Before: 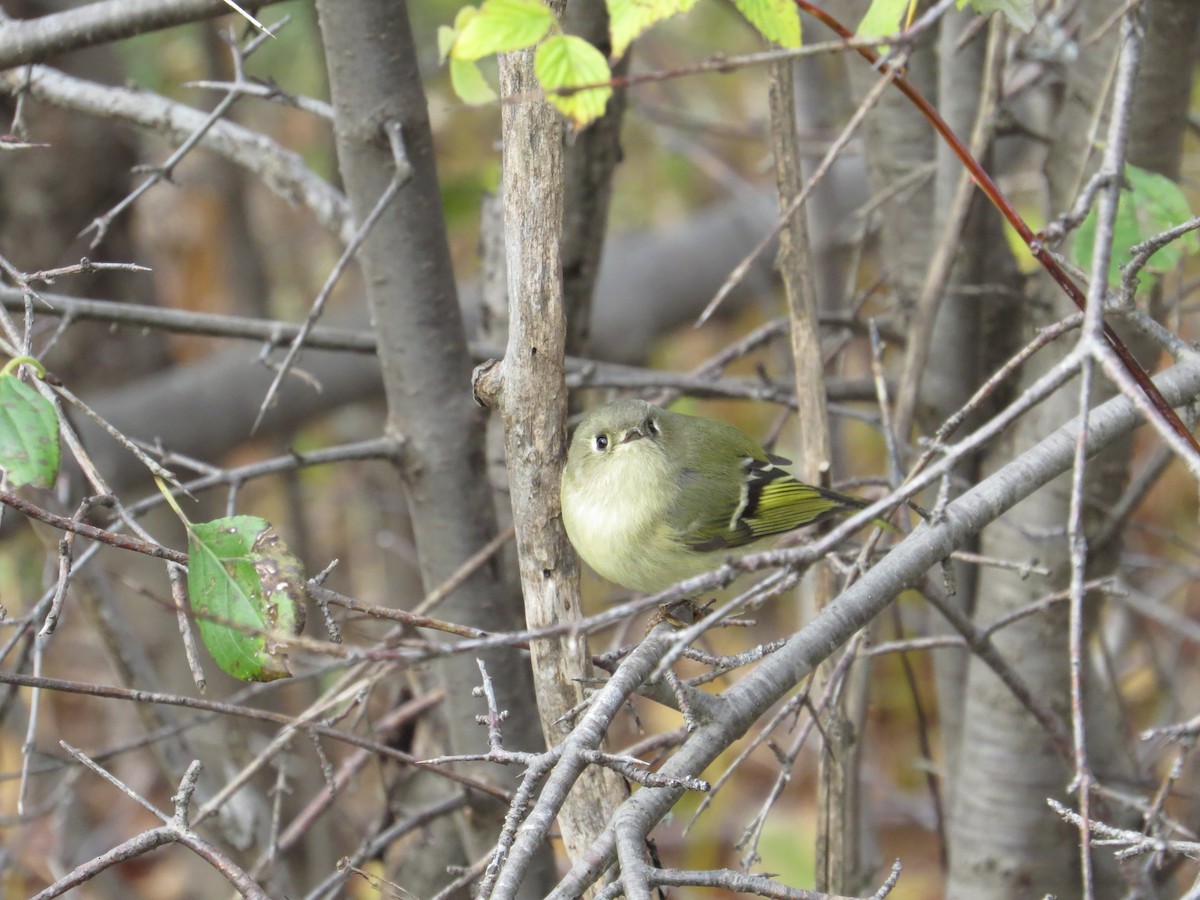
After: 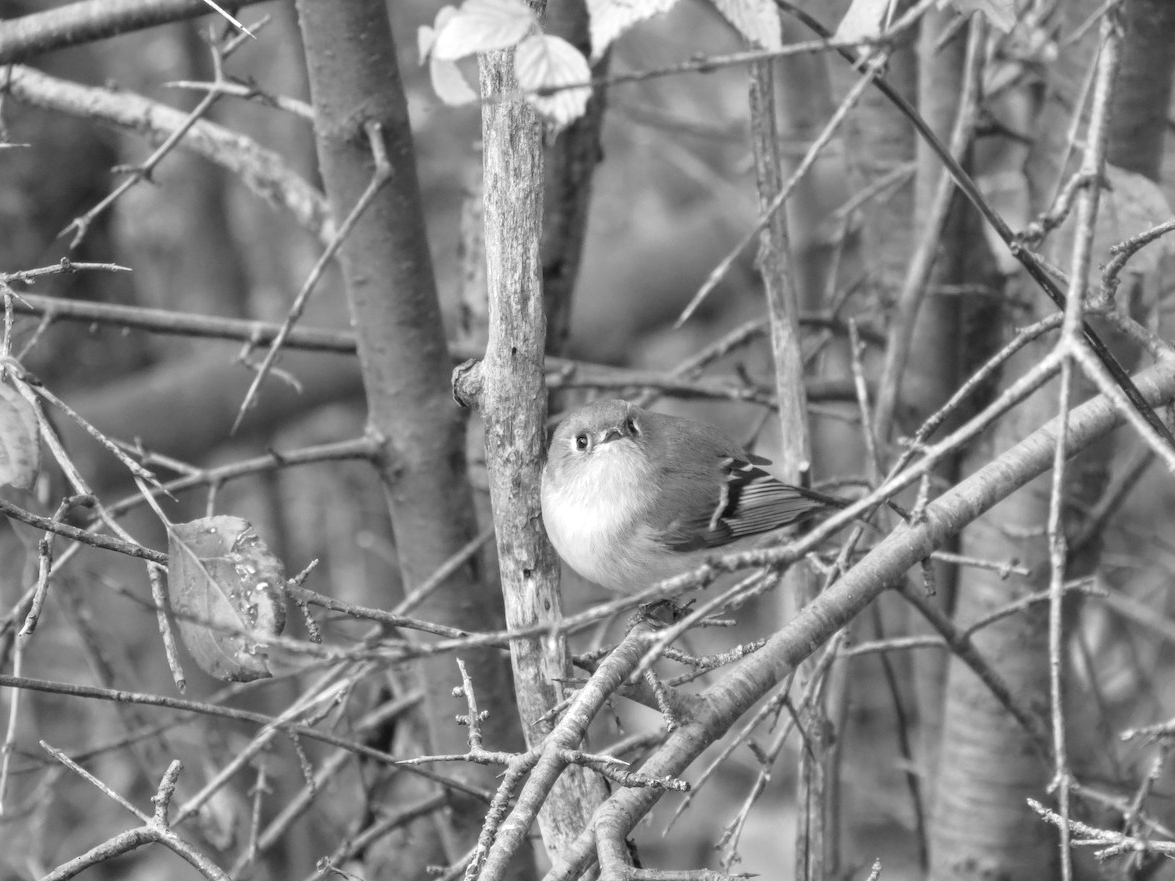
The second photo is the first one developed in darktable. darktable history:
local contrast: on, module defaults
monochrome: on, module defaults
crop: left 1.743%, right 0.268%, bottom 2.011%
